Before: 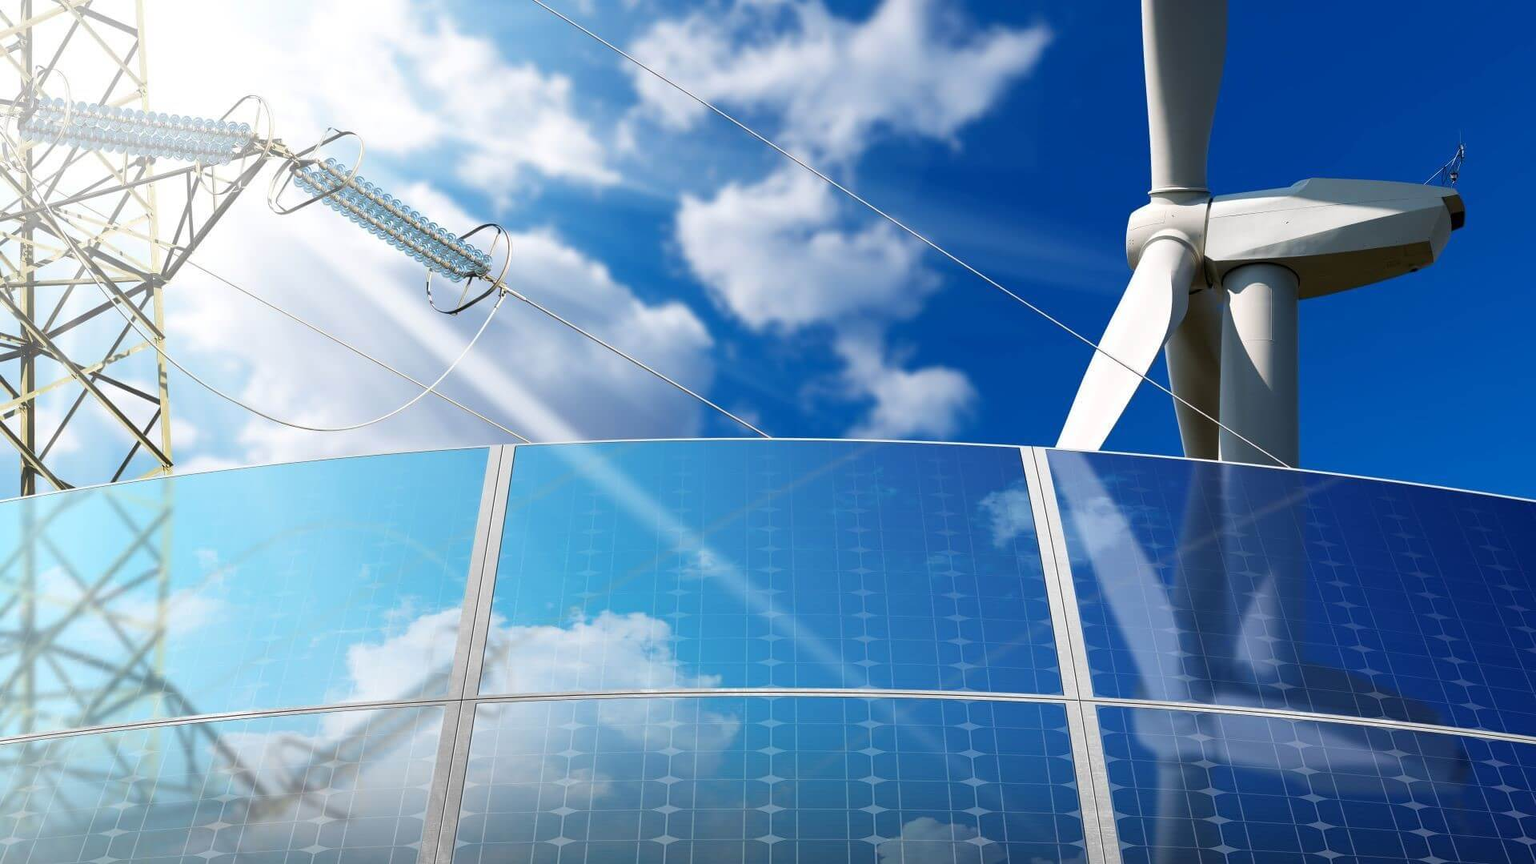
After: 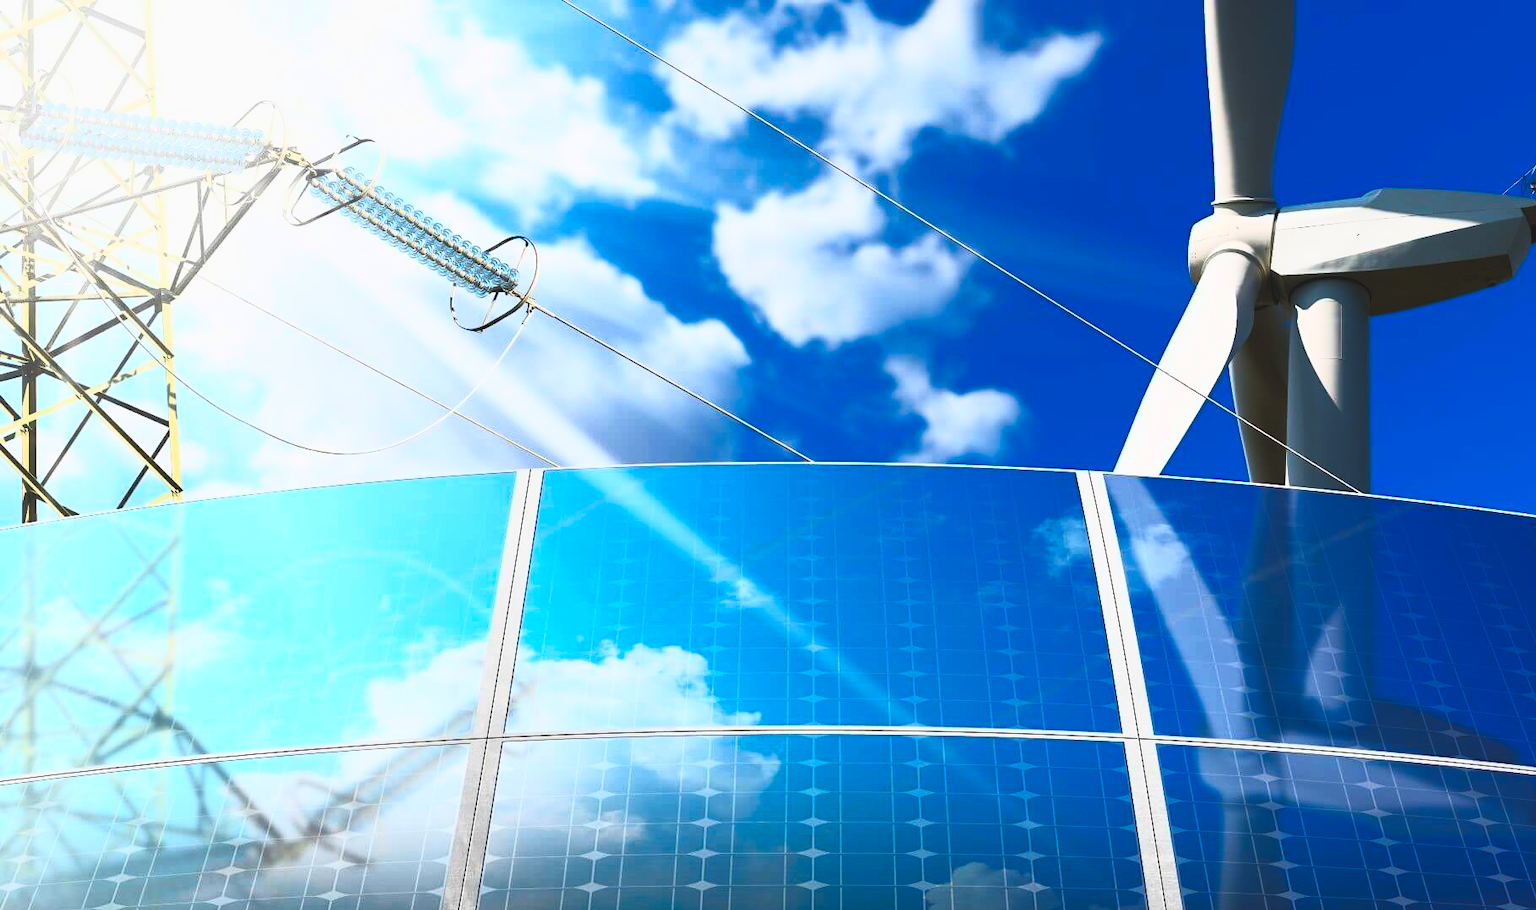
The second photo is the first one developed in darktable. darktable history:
filmic rgb: black relative exposure -7.65 EV, white relative exposure 4.56 EV, hardness 3.61, color science v6 (2022)
exposure: black level correction -0.016, exposure -1.018 EV, compensate highlight preservation false
crop and rotate: right 5.167%
contrast brightness saturation: contrast 1, brightness 1, saturation 1
